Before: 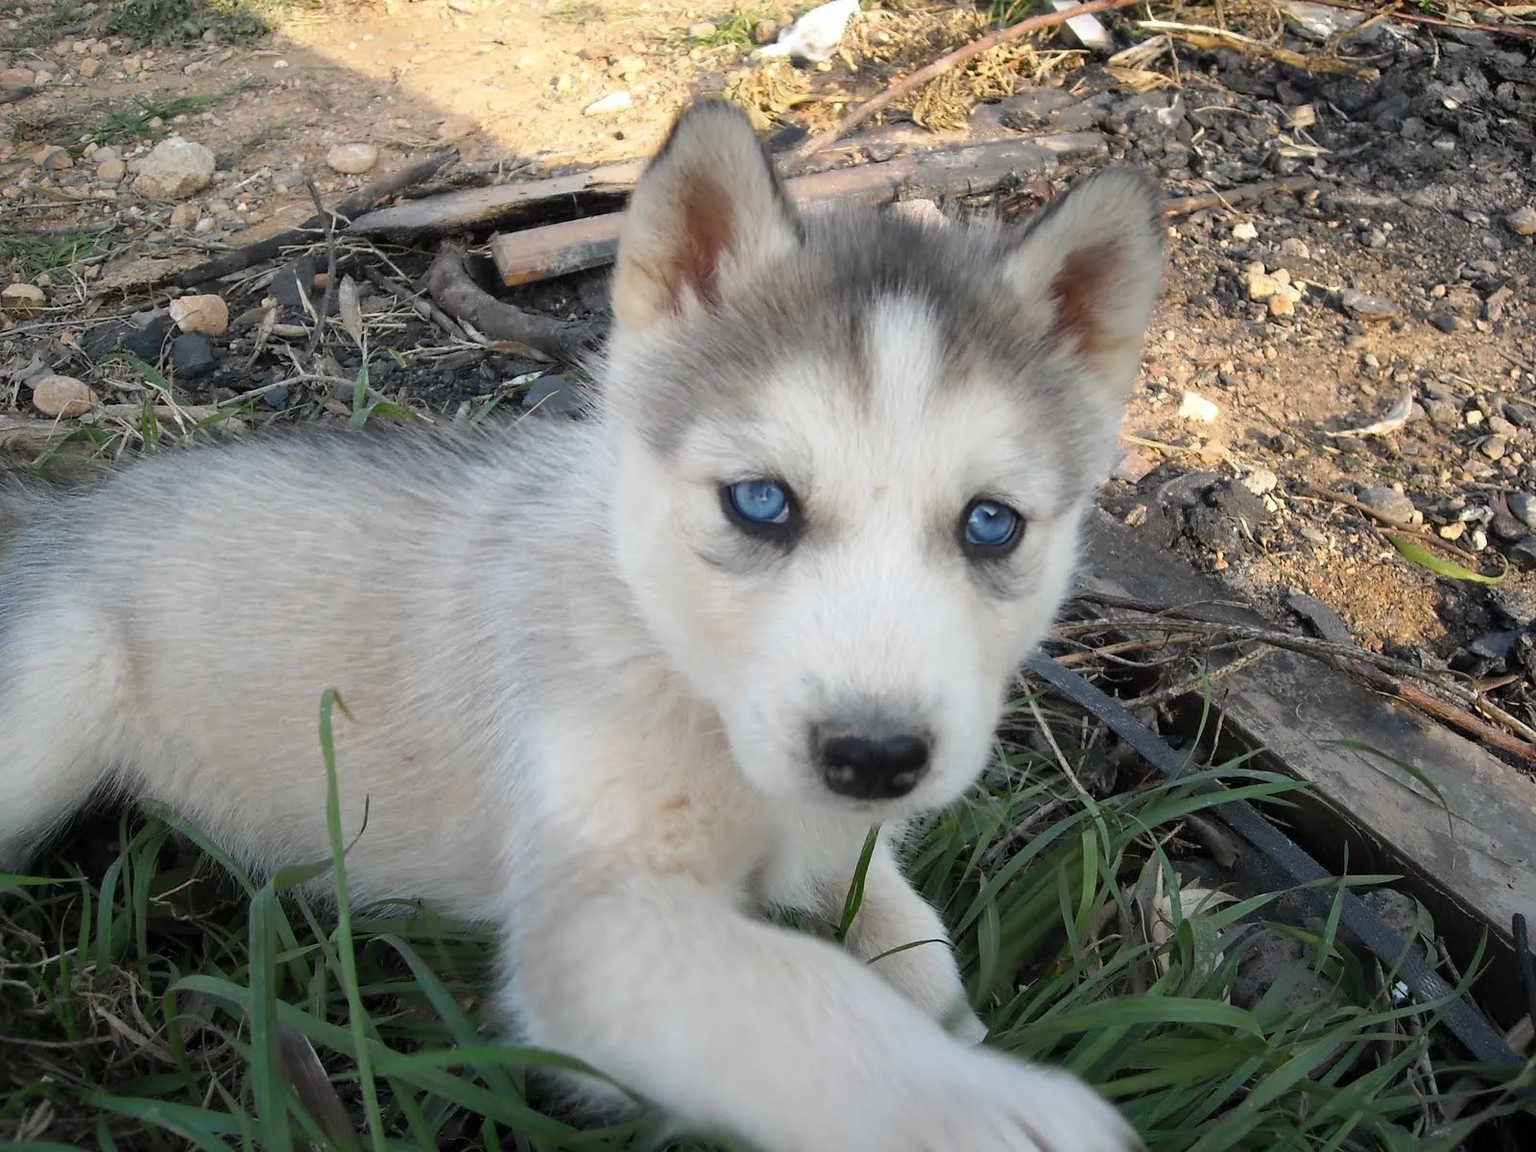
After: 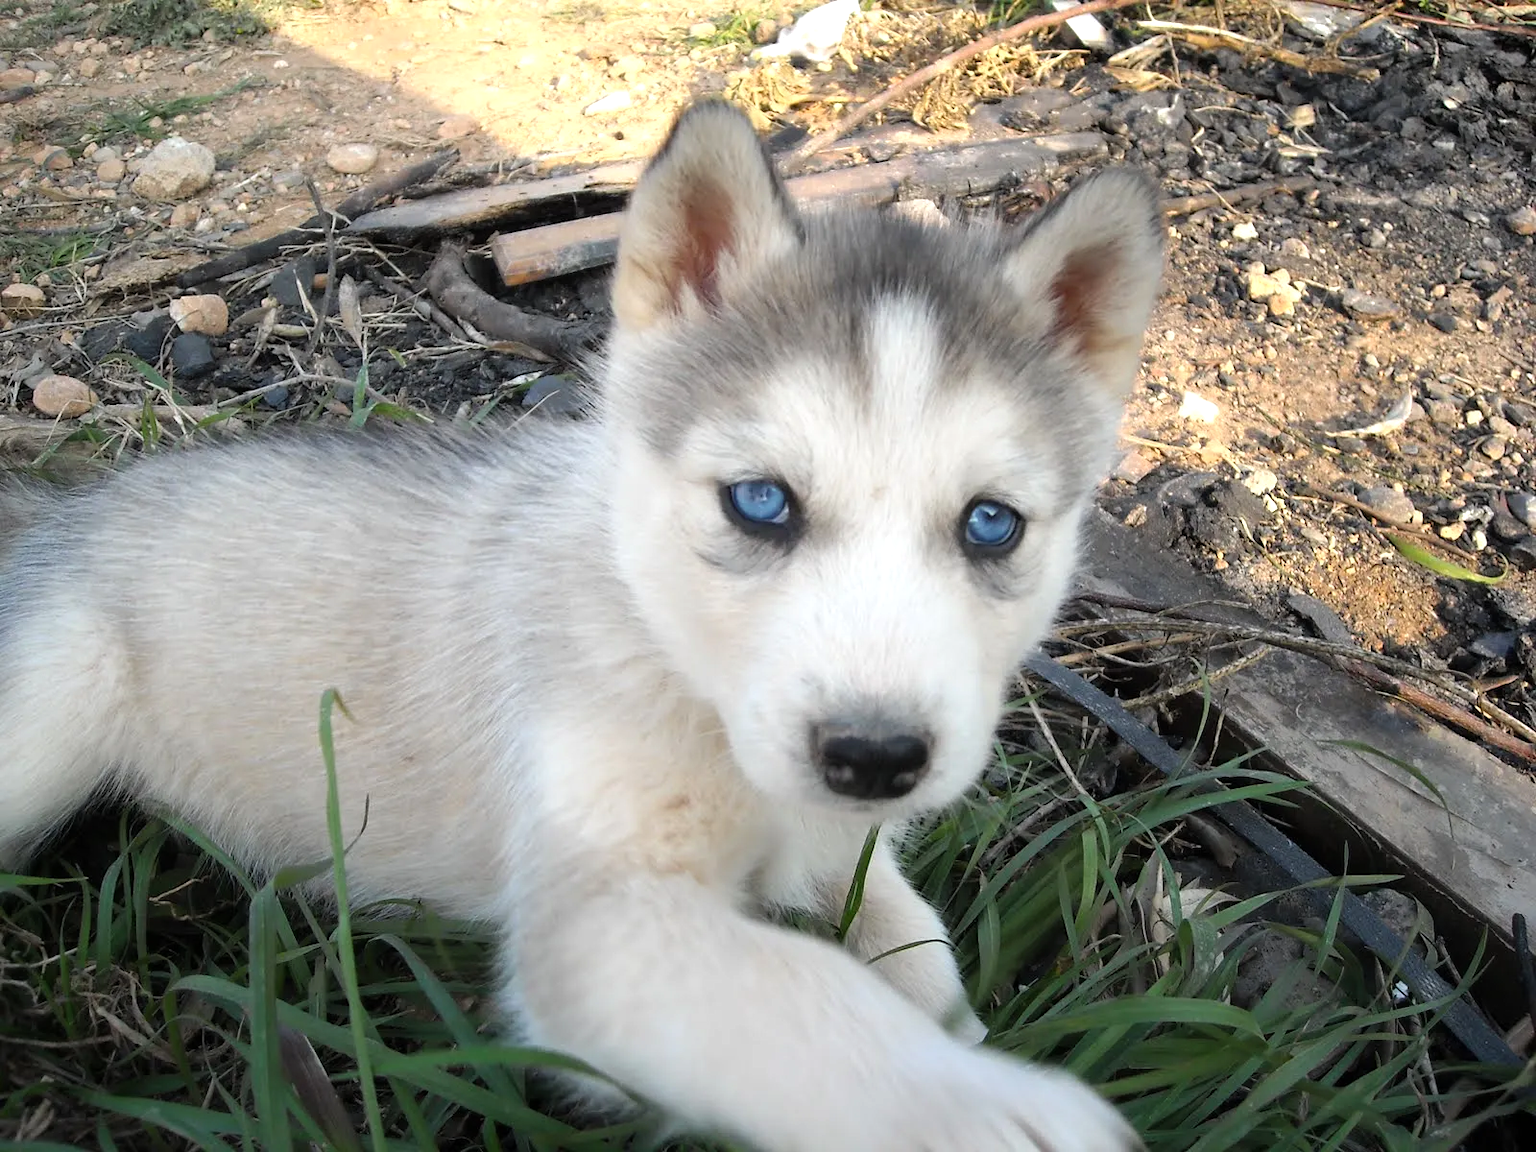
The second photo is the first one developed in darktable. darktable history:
tone equalizer: -8 EV -0.411 EV, -7 EV -0.378 EV, -6 EV -0.297 EV, -5 EV -0.191 EV, -3 EV 0.205 EV, -2 EV 0.347 EV, -1 EV 0.384 EV, +0 EV 0.387 EV
